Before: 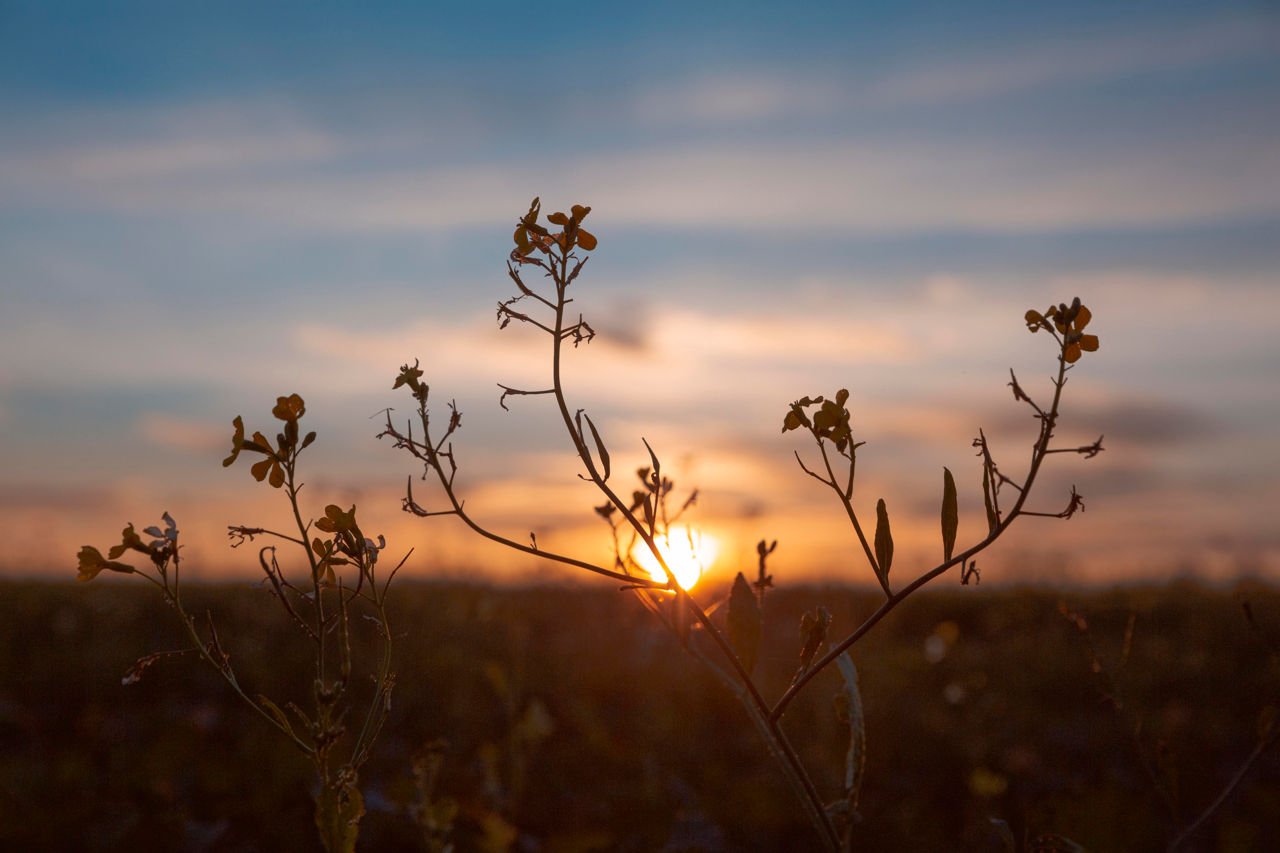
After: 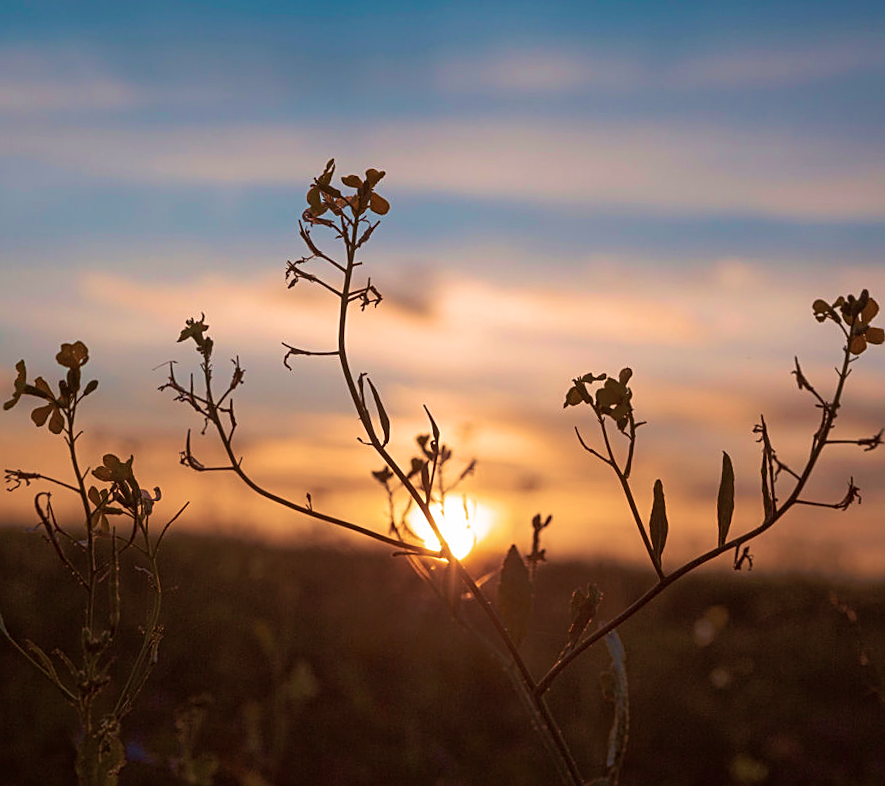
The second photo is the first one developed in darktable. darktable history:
crop and rotate: angle -3.27°, left 14.277%, top 0.028%, right 10.766%, bottom 0.028%
sharpen: on, module defaults
contrast brightness saturation: saturation -0.17
velvia: strength 75%
